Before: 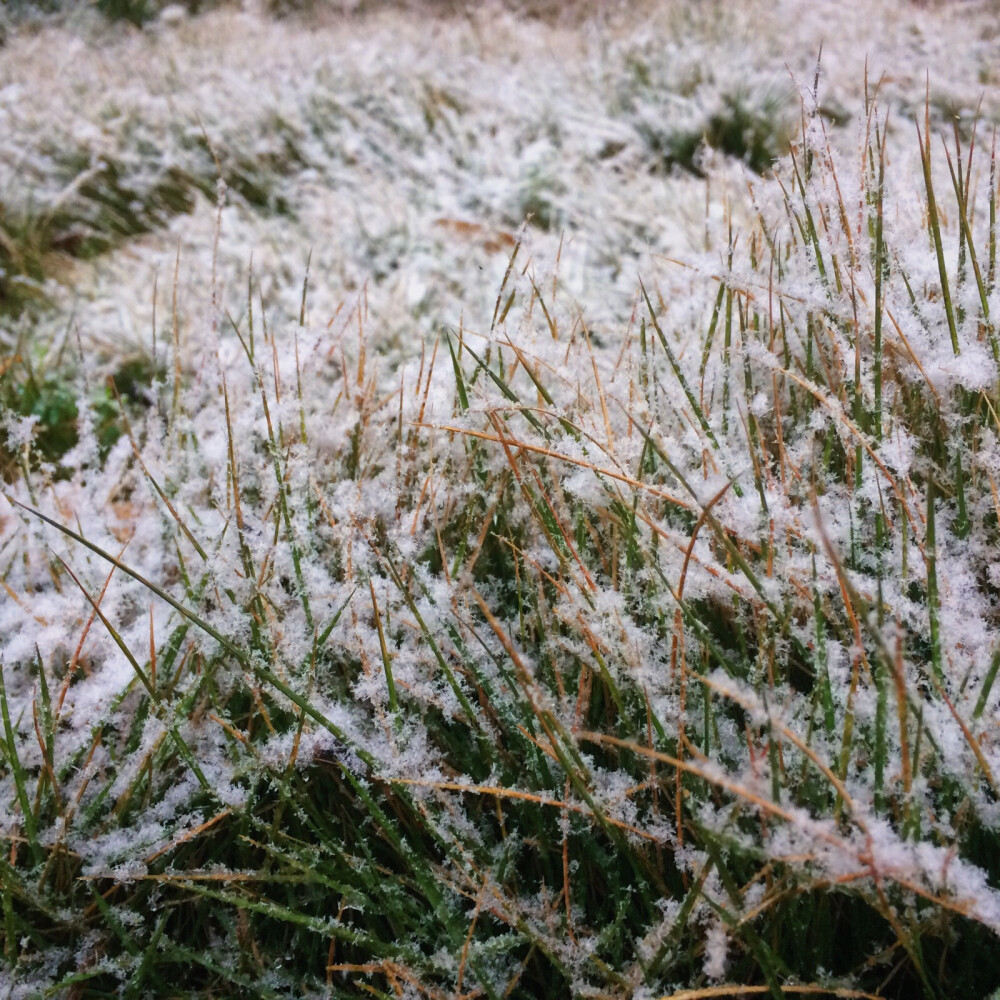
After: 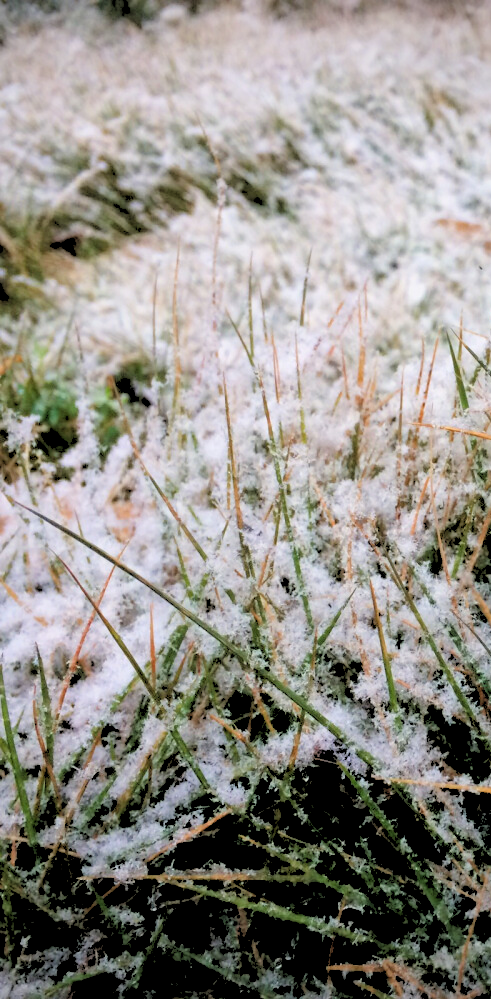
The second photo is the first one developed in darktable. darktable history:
crop and rotate: left 0%, top 0%, right 50.845%
rgb levels: levels [[0.027, 0.429, 0.996], [0, 0.5, 1], [0, 0.5, 1]]
vignetting: fall-off radius 60.65%
